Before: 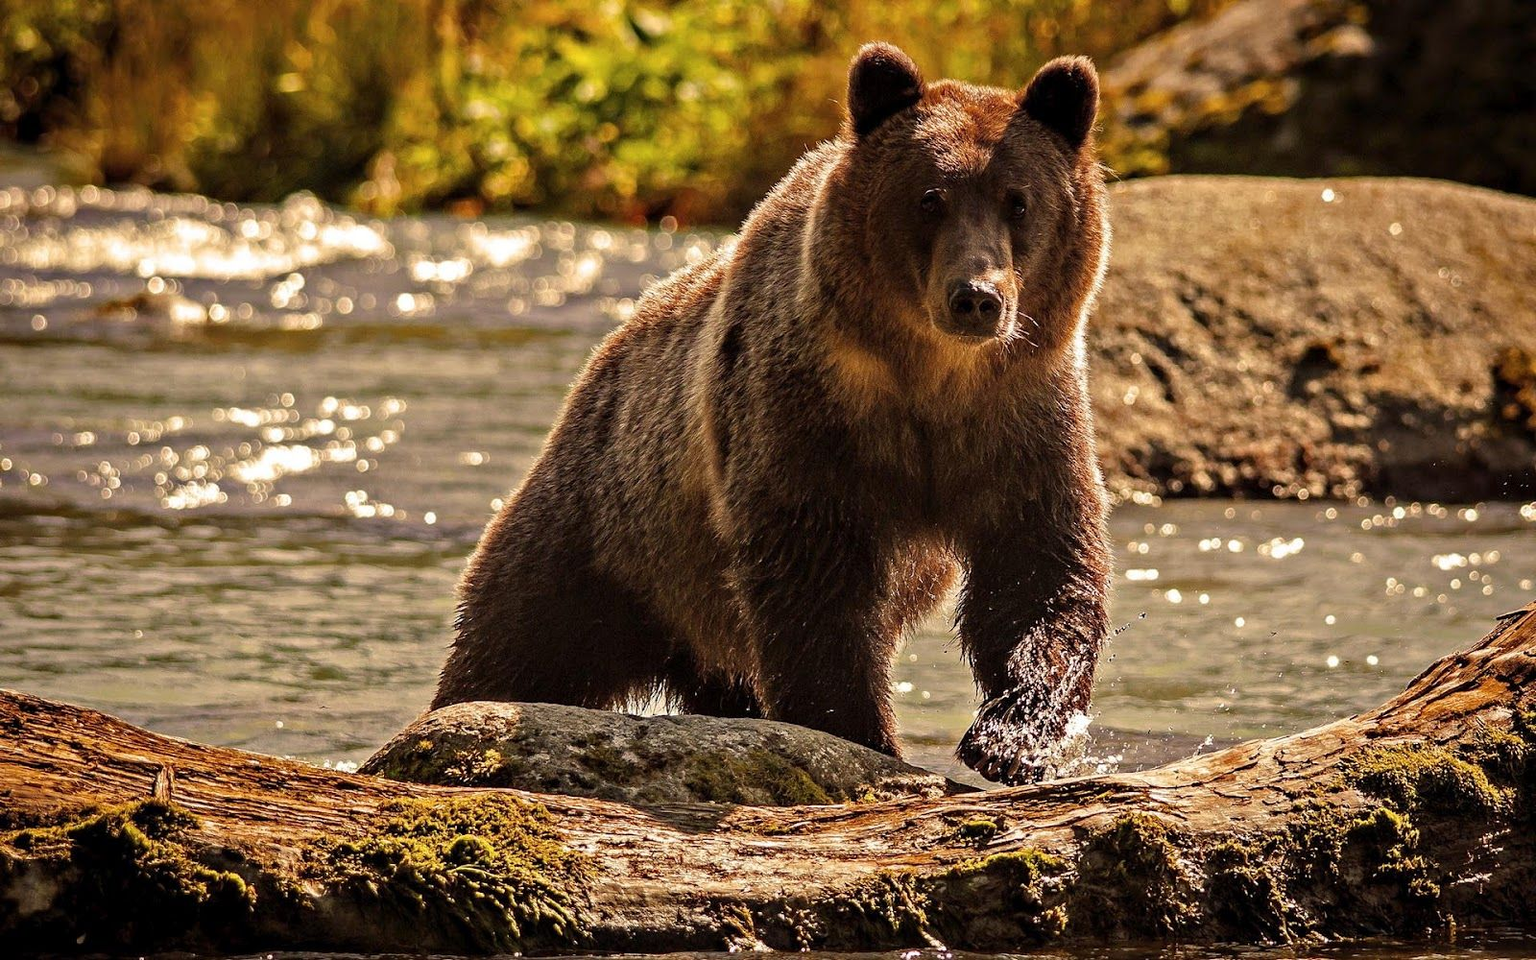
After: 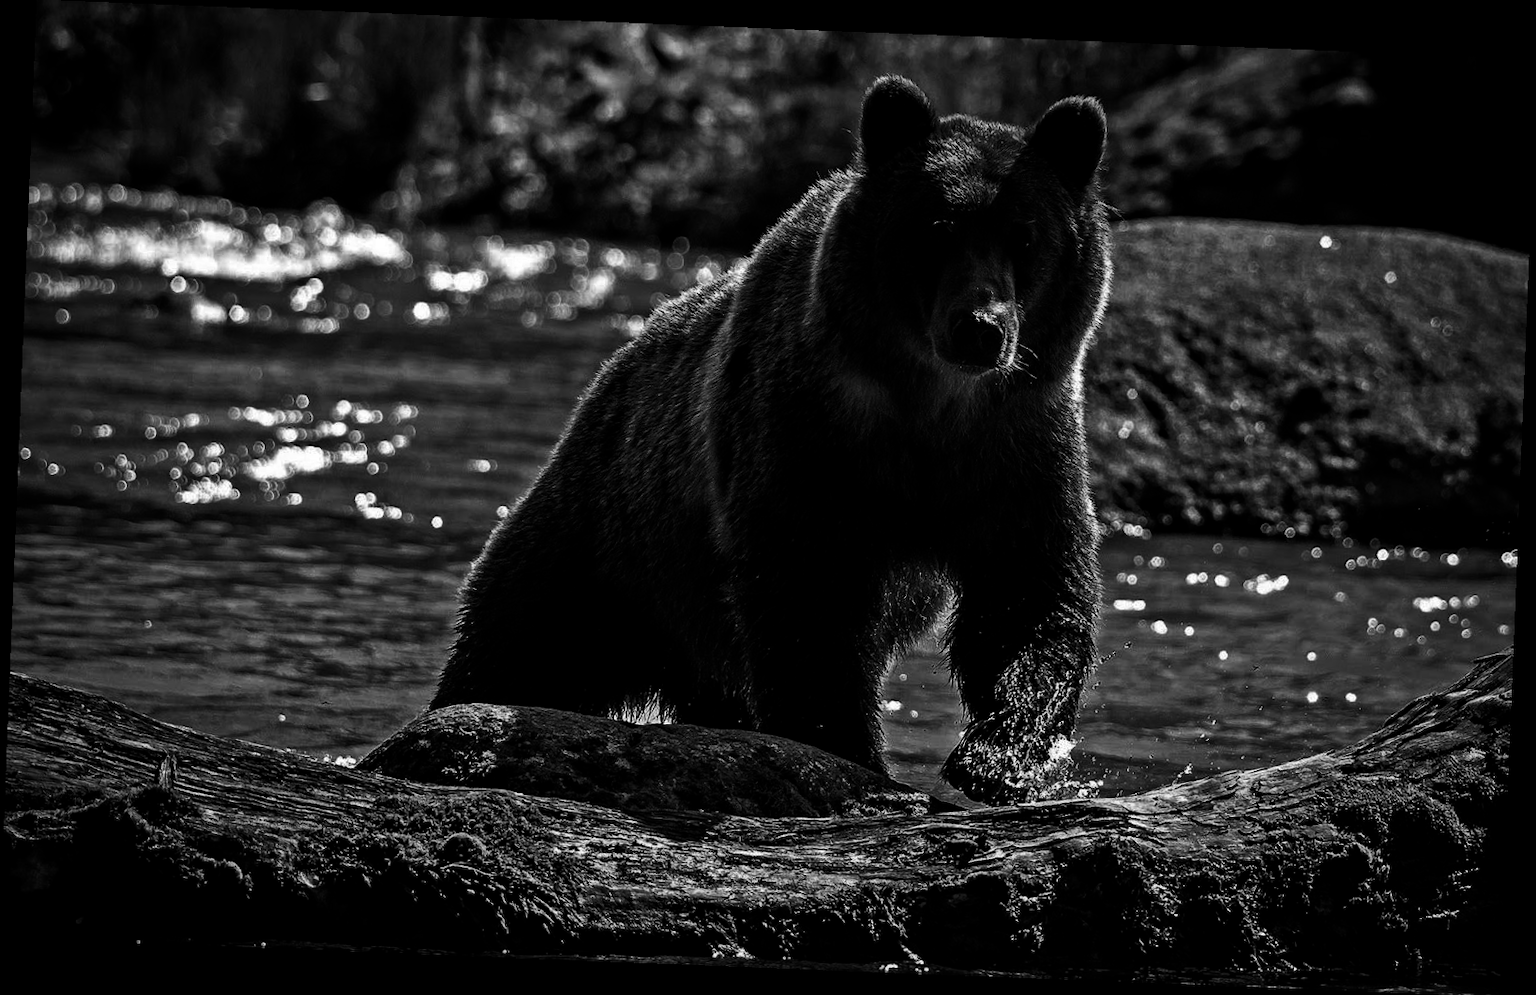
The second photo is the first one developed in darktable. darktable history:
rotate and perspective: rotation 2.27°, automatic cropping off
contrast brightness saturation: contrast 0.02, brightness -1, saturation -1
